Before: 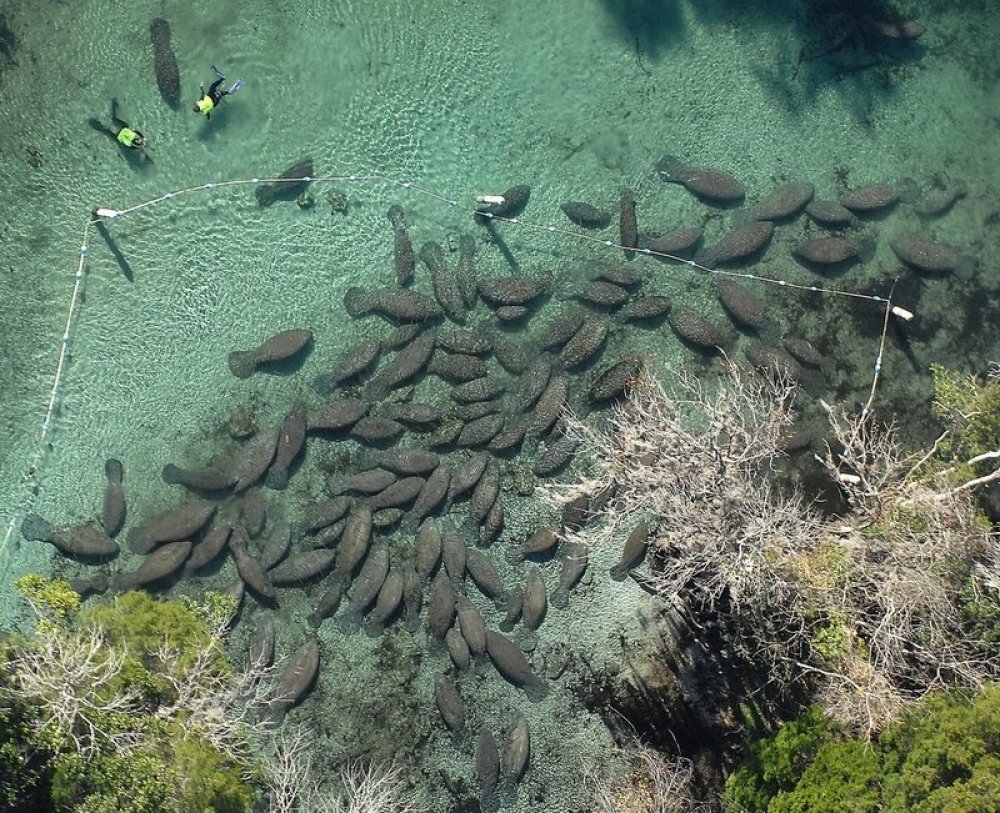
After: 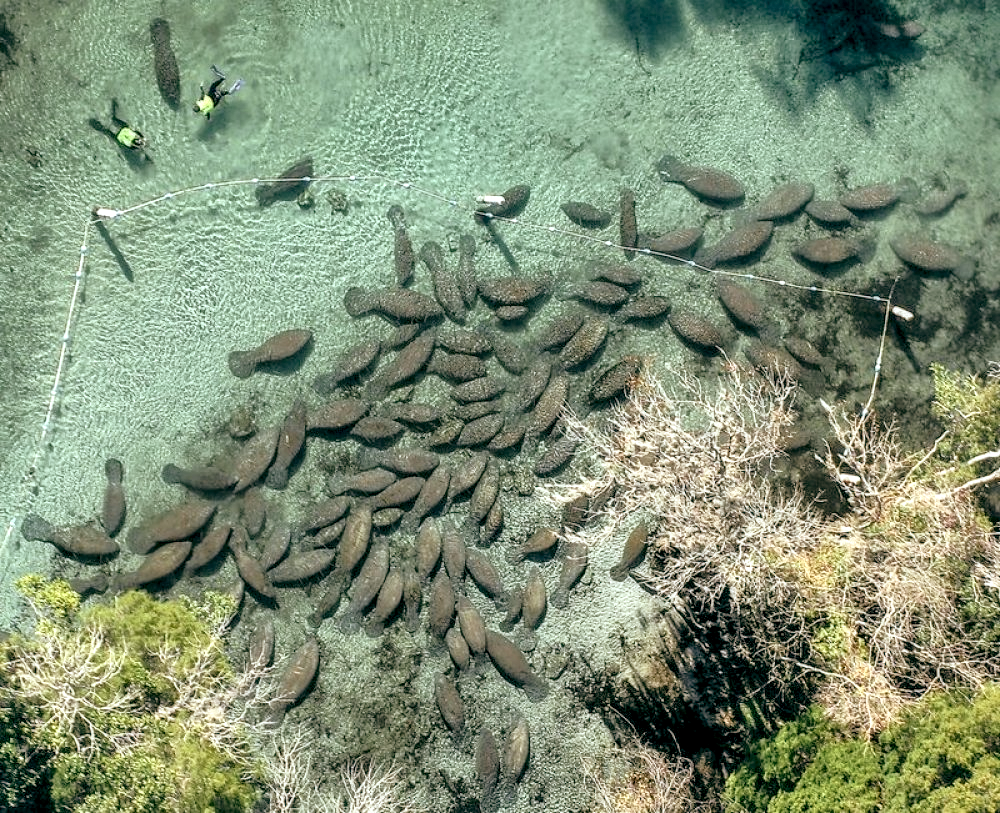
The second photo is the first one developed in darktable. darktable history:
color zones: curves: ch0 [(0.224, 0.526) (0.75, 0.5)]; ch1 [(0.055, 0.526) (0.224, 0.761) (0.377, 0.526) (0.75, 0.5)]
zone system: zone [-1, 0.206, 0.358, 0.477, 0.561, 0.661, 0.752, 0.823, 0.884, -1 ×16]
shadows and highlights: shadows 43.71, white point adjustment -1.46, soften with gaussian
local contrast: highlights 65%, shadows 54%, detail 169%, midtone range 0.514
color balance: lift [1, 0.994, 1.002, 1.006], gamma [0.957, 1.081, 1.016, 0.919], gain [0.97, 0.972, 1.01, 1.028], input saturation 91.06%, output saturation 79.8%
